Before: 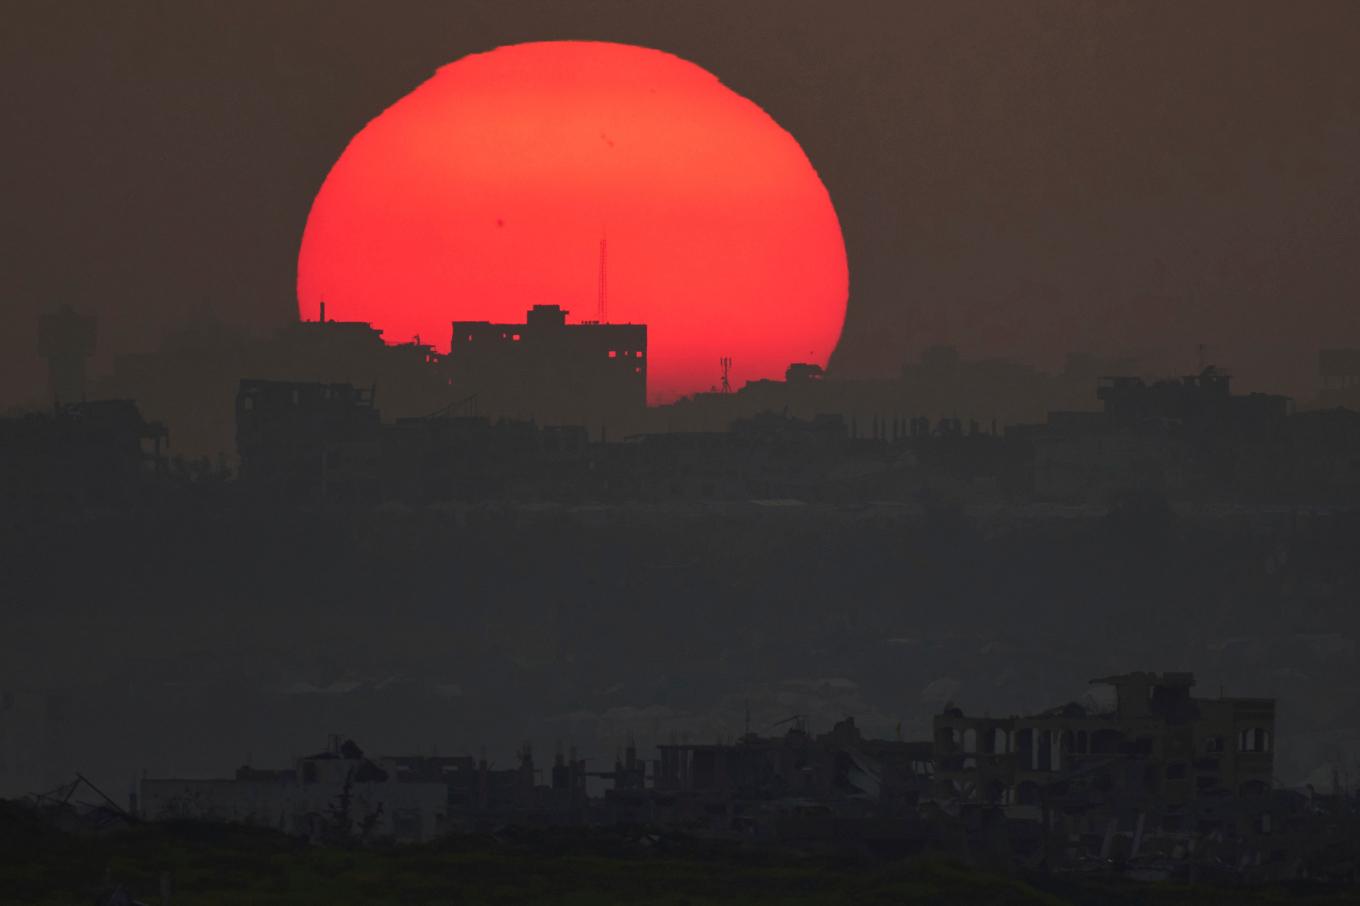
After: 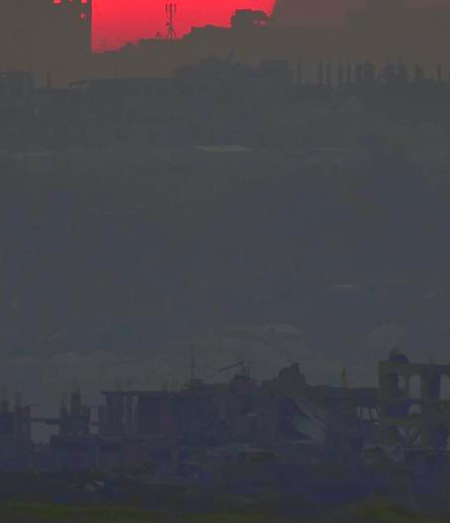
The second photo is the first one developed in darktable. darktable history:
tone curve: curves: ch0 [(0, 0.137) (1, 1)], color space Lab, linked channels, preserve colors none
crop: left 40.878%, top 39.176%, right 25.993%, bottom 3.081%
white balance: red 0.98, blue 1.034
